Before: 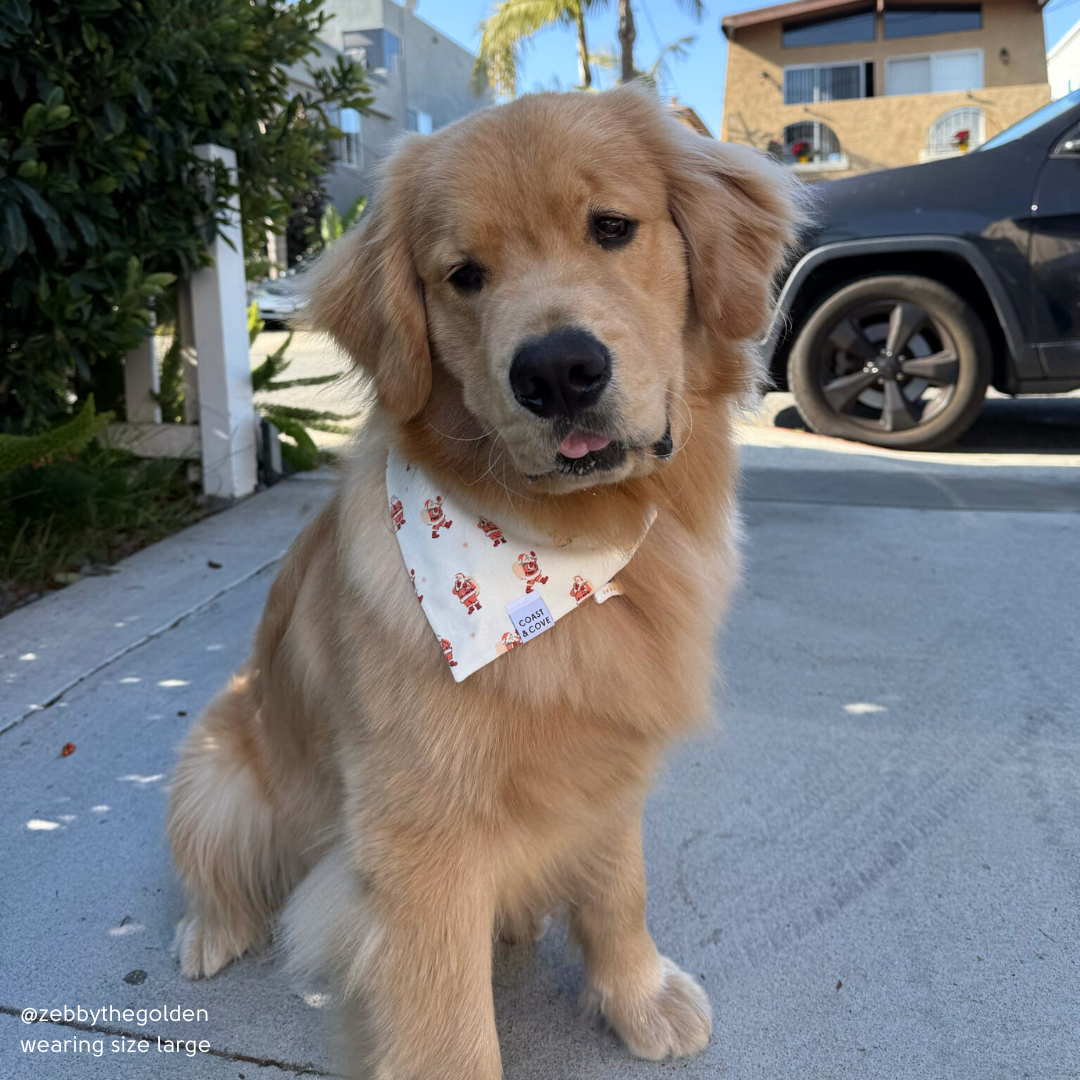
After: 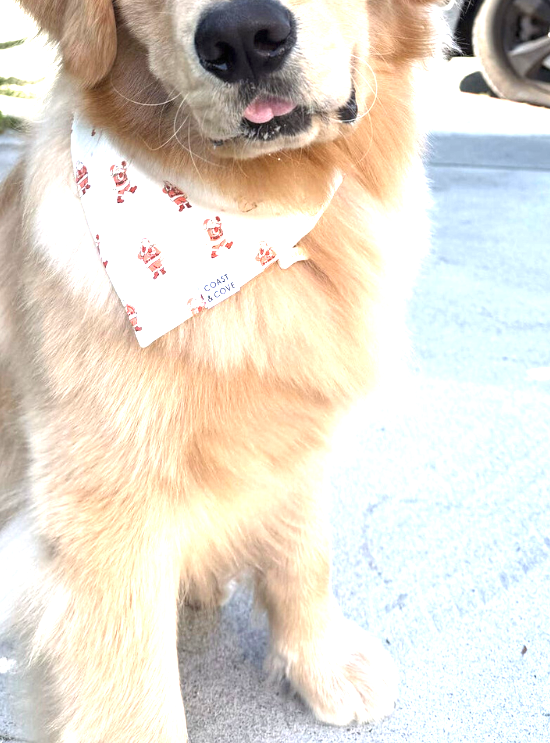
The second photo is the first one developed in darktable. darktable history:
color contrast: green-magenta contrast 0.84, blue-yellow contrast 0.86
crop and rotate: left 29.237%, top 31.152%, right 19.807%
exposure: black level correction 0, exposure 1.9 EV, compensate highlight preservation false
